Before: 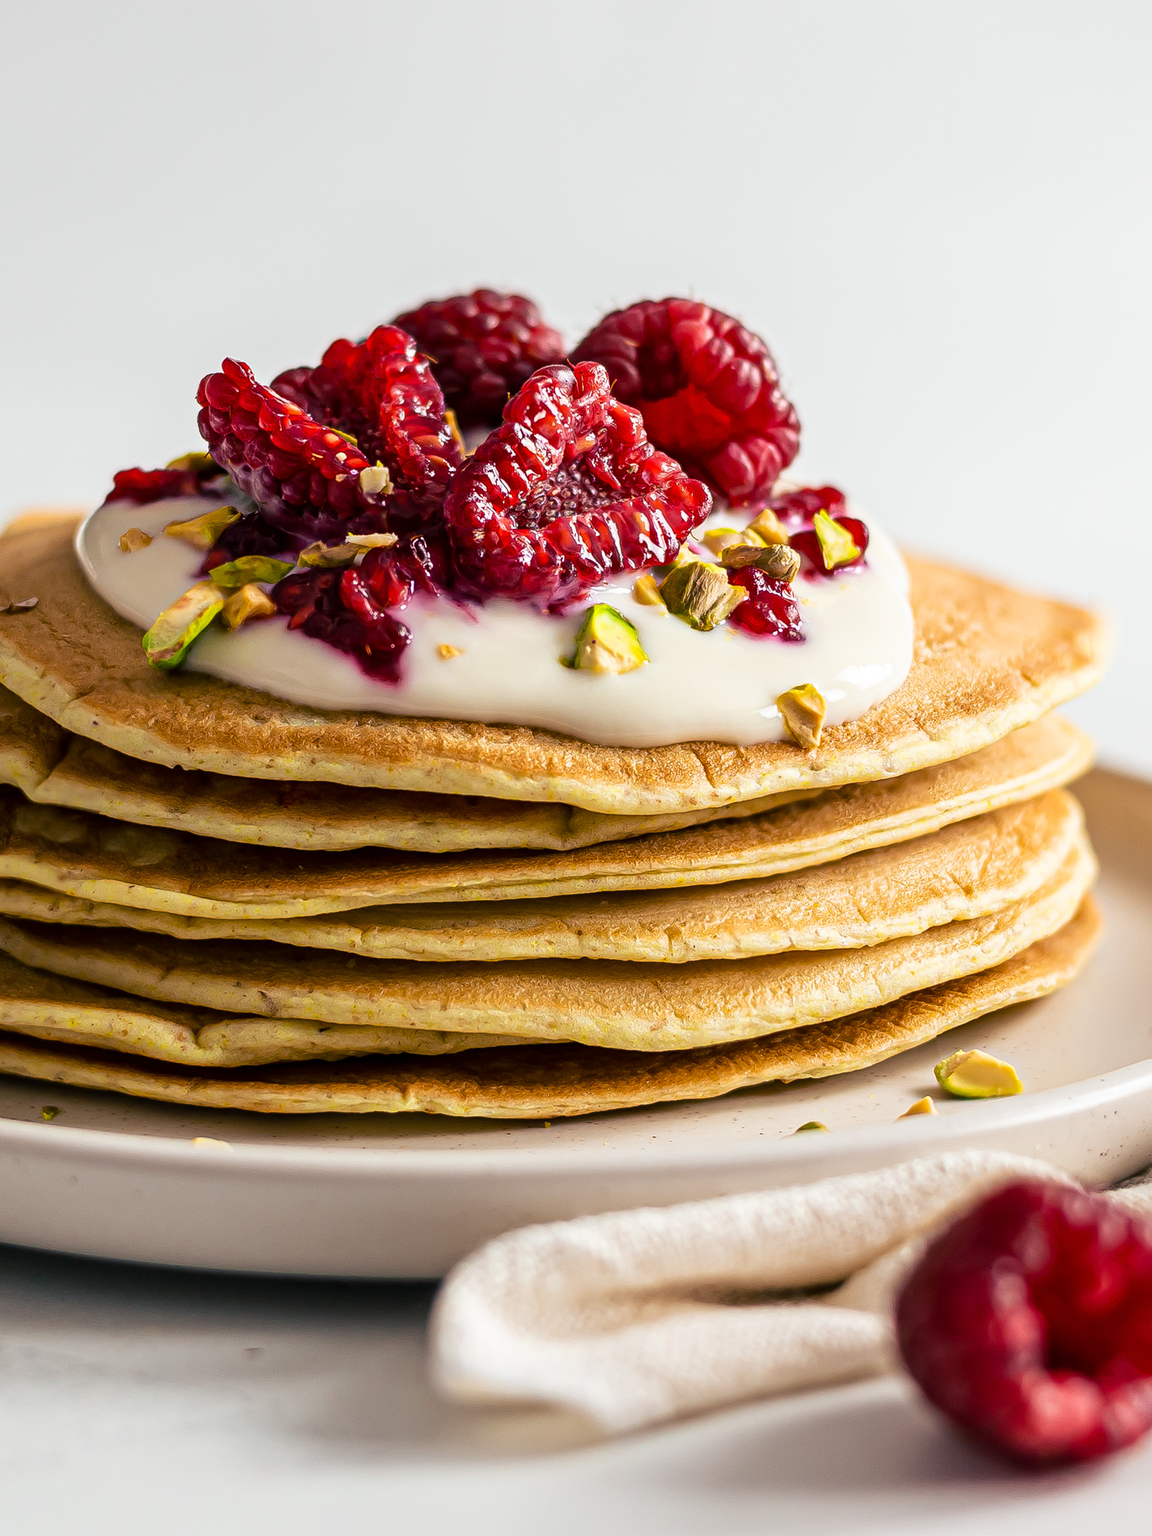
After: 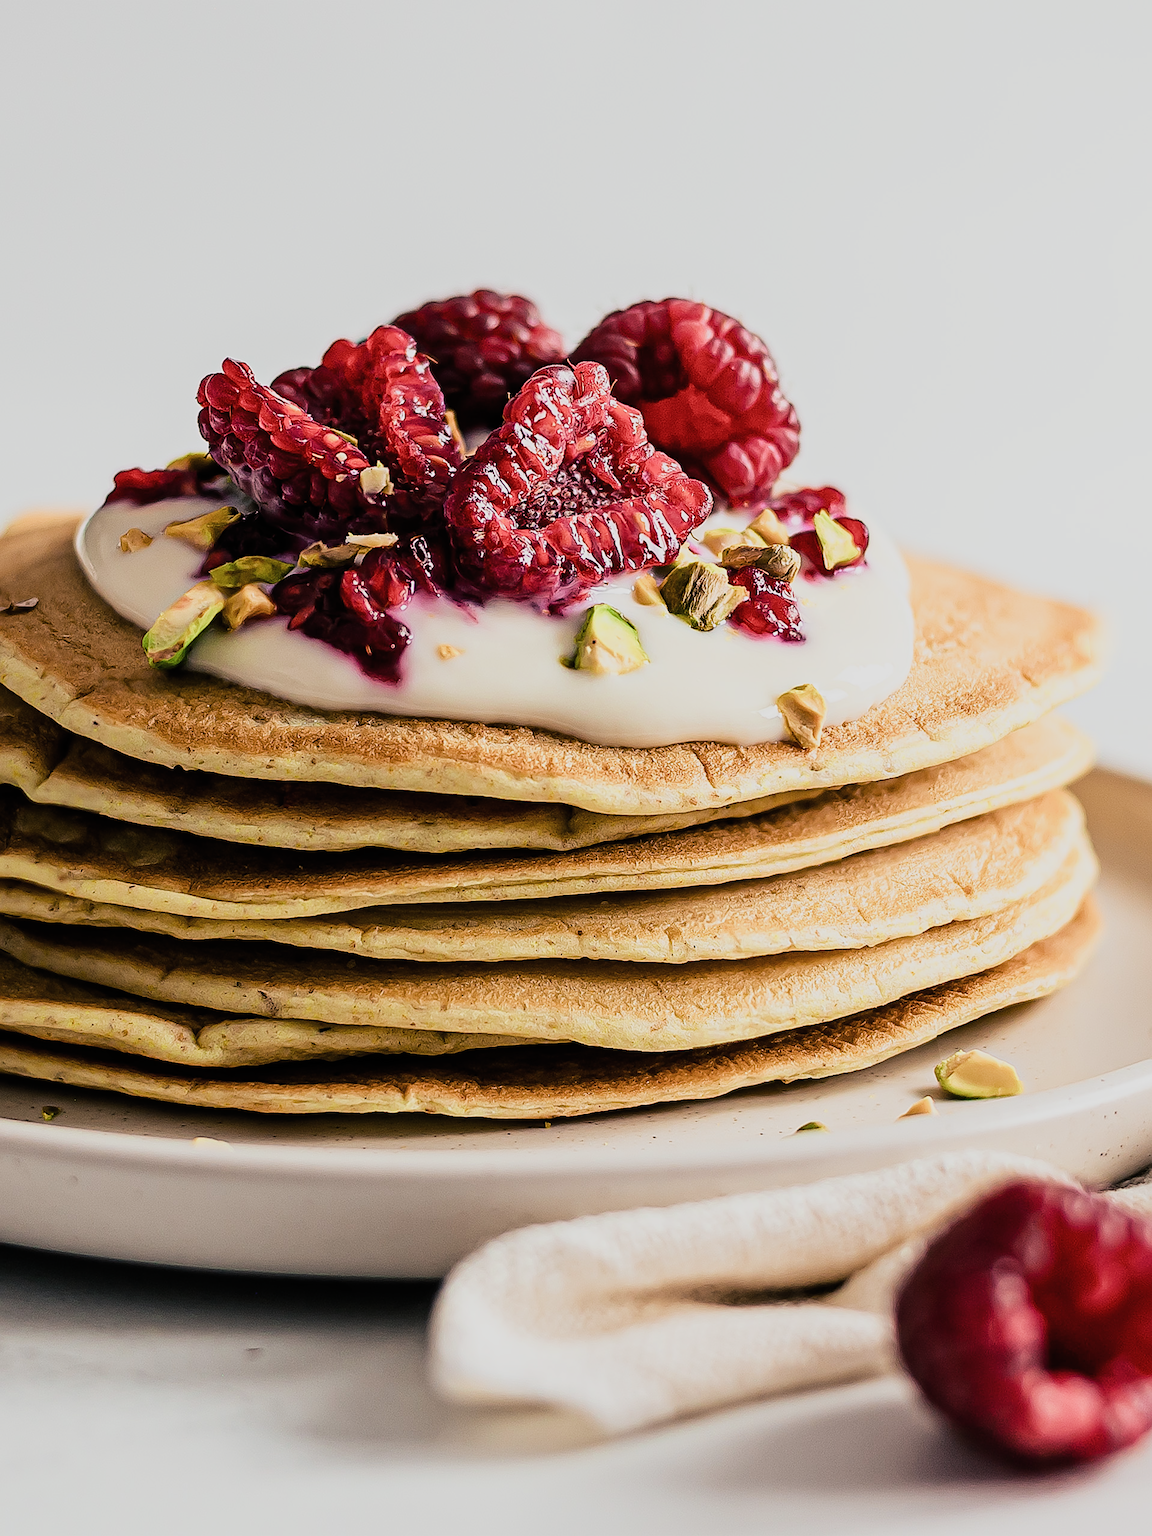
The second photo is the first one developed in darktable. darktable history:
sharpen: on, module defaults
filmic rgb: black relative exposure -7.98 EV, white relative exposure 4.02 EV, threshold 5.97 EV, hardness 4.11, contrast 1.374, color science v5 (2021), contrast in shadows safe, contrast in highlights safe, enable highlight reconstruction true
